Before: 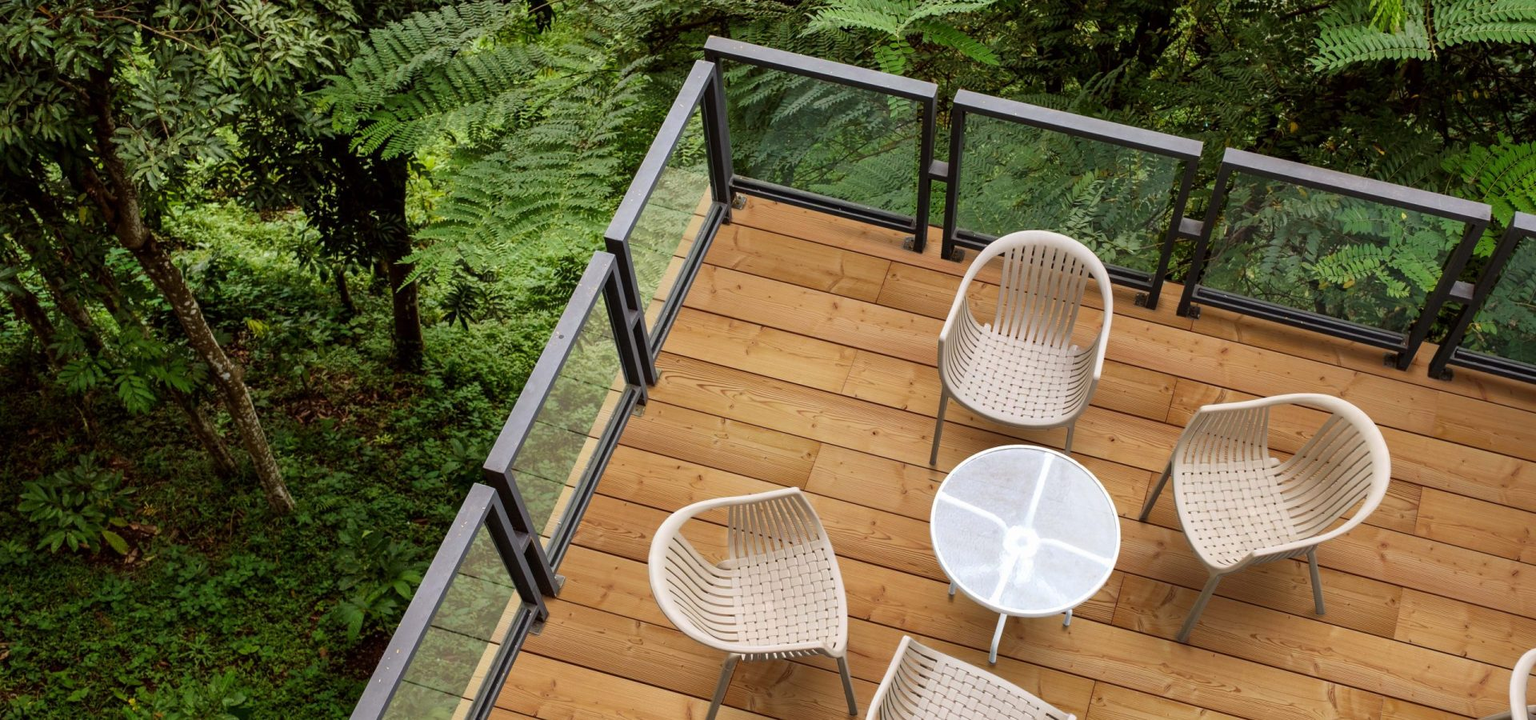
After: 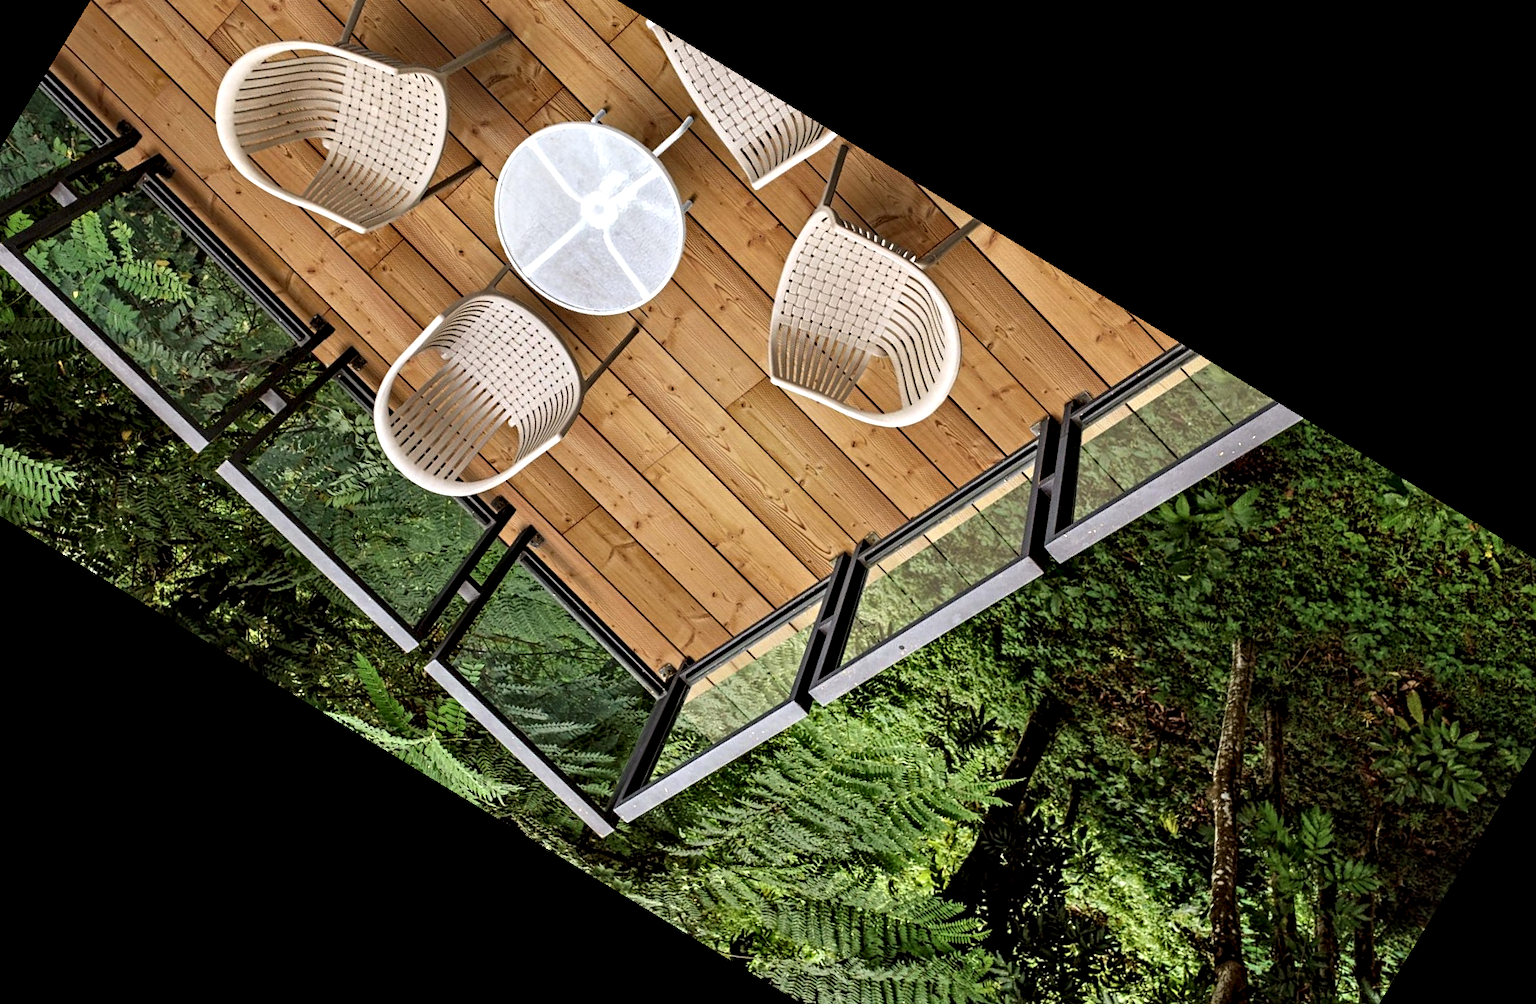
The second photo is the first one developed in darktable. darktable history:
contrast equalizer: octaves 7, y [[0.5, 0.542, 0.583, 0.625, 0.667, 0.708], [0.5 ×6], [0.5 ×6], [0 ×6], [0 ×6]]
crop and rotate: angle 148.68°, left 9.111%, top 15.603%, right 4.588%, bottom 17.041%
